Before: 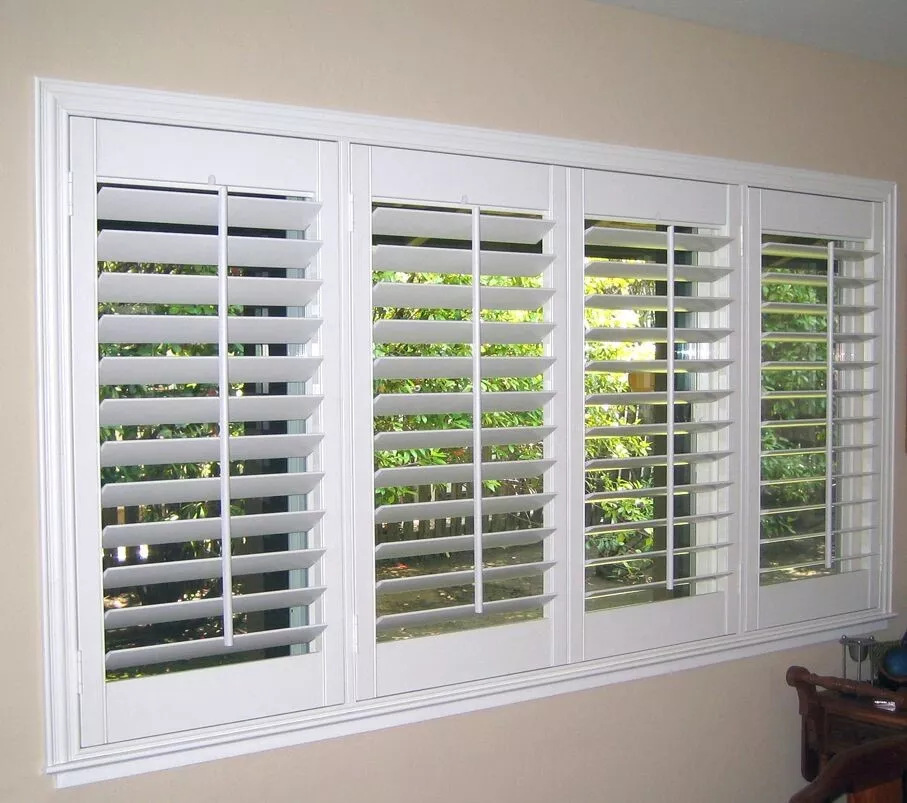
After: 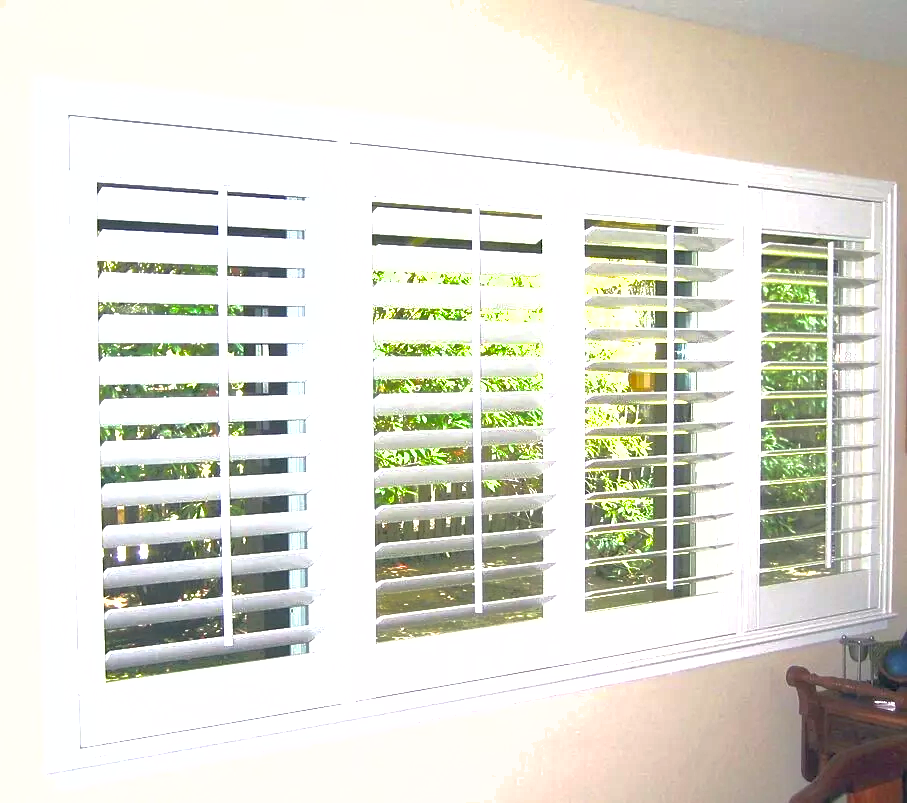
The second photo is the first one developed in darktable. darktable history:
exposure: black level correction 0, exposure 1.388 EV, compensate exposure bias true, compensate highlight preservation false
shadows and highlights: on, module defaults
sharpen: amount 0.2
